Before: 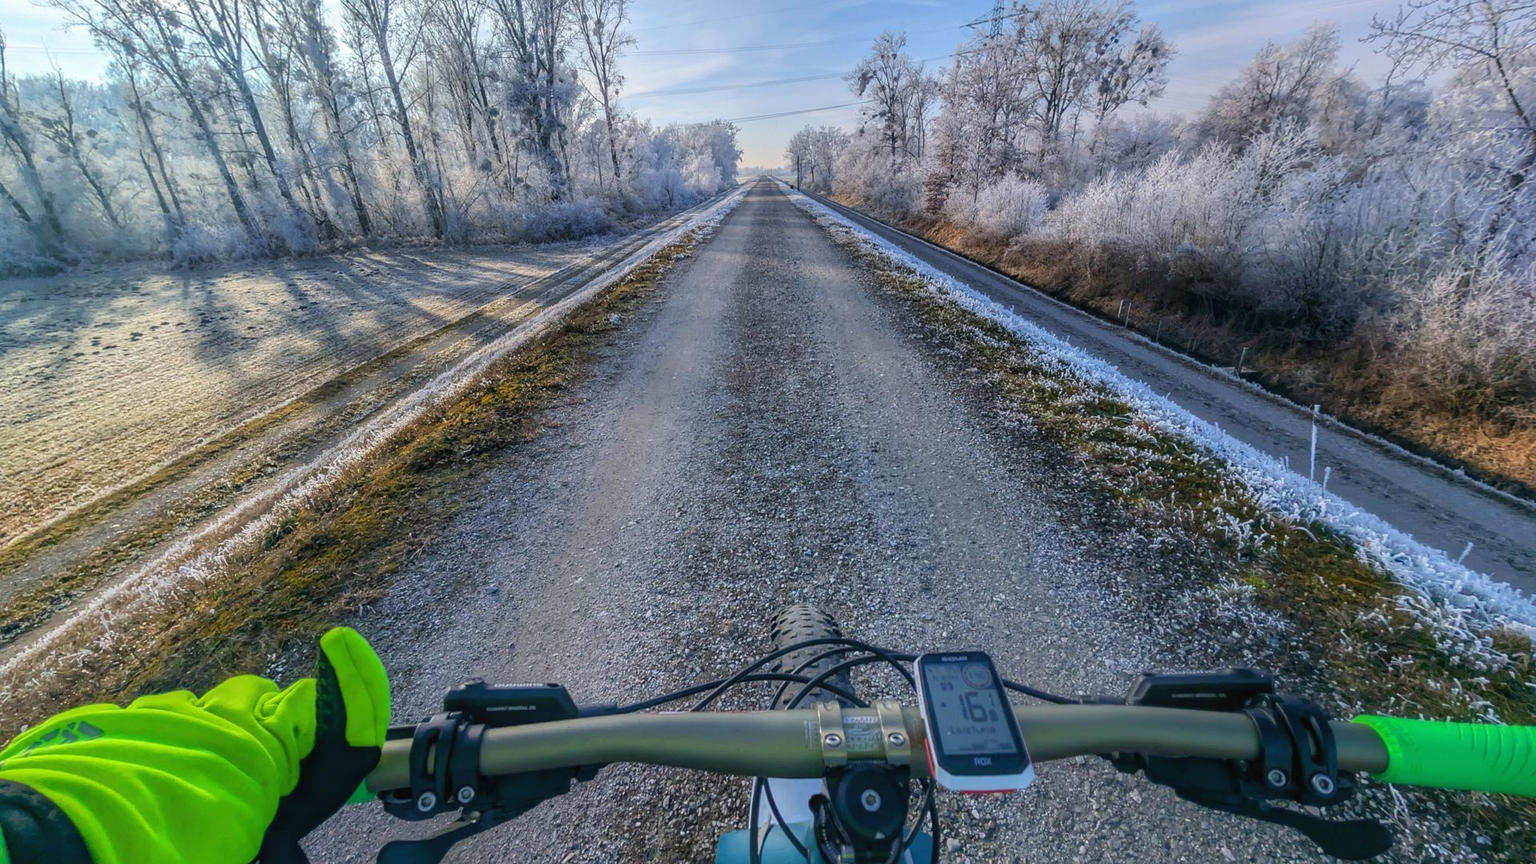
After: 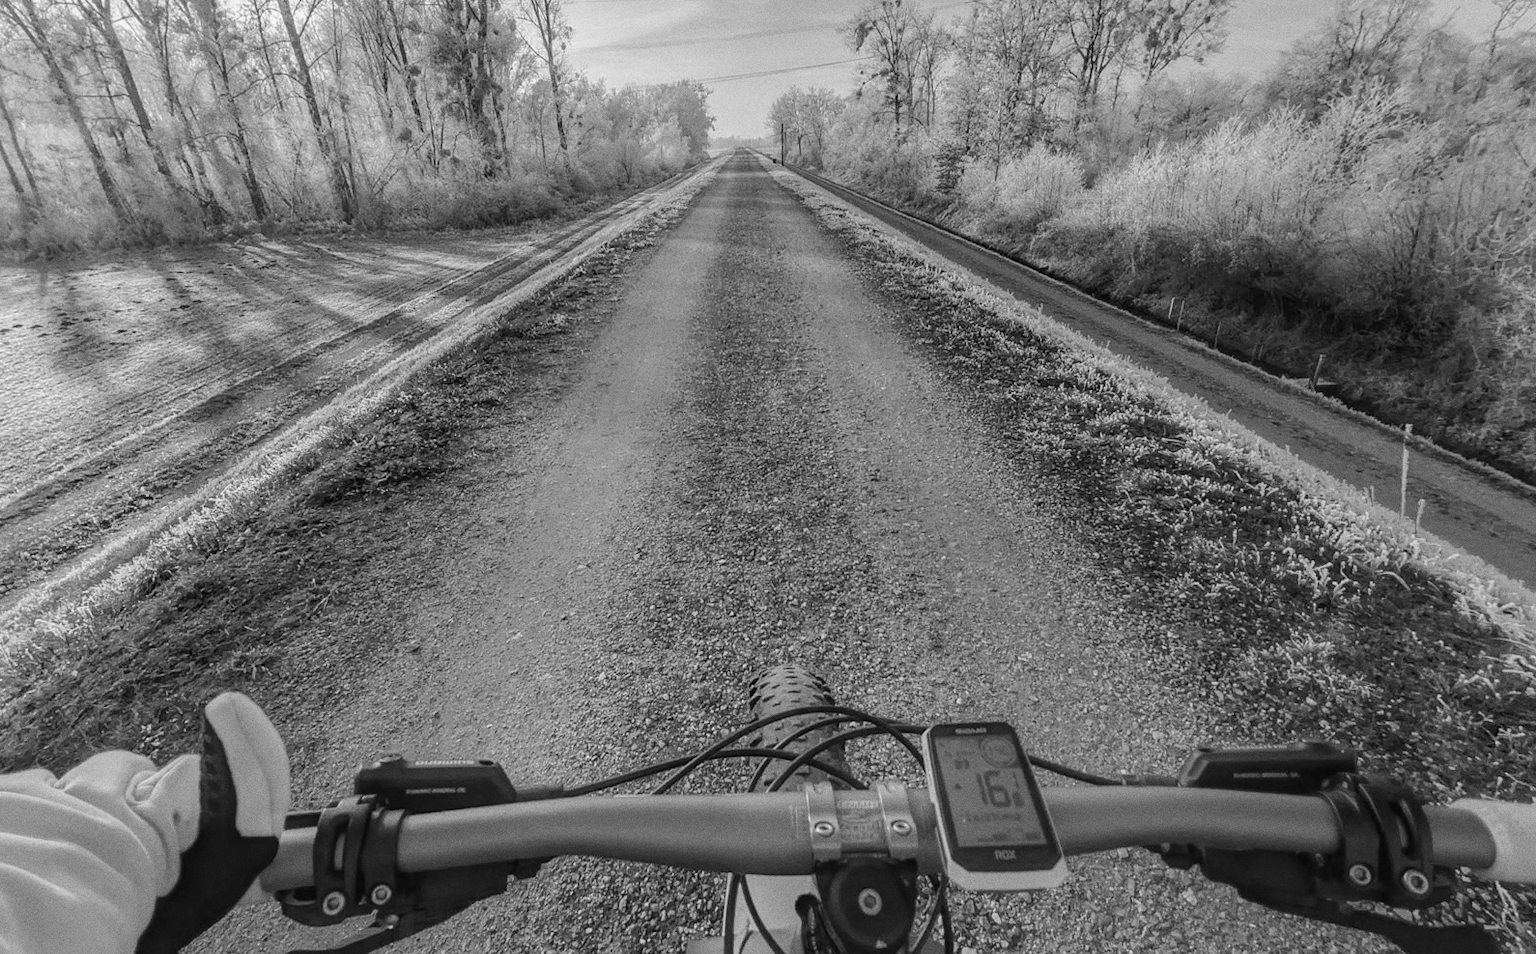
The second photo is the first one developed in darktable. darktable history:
color balance rgb: perceptual saturation grading › global saturation 25%, perceptual brilliance grading › mid-tones 10%, perceptual brilliance grading › shadows 15%, global vibrance 20%
crop: left 9.807%, top 6.259%, right 7.334%, bottom 2.177%
monochrome: a -6.99, b 35.61, size 1.4
grain: coarseness 0.47 ISO
